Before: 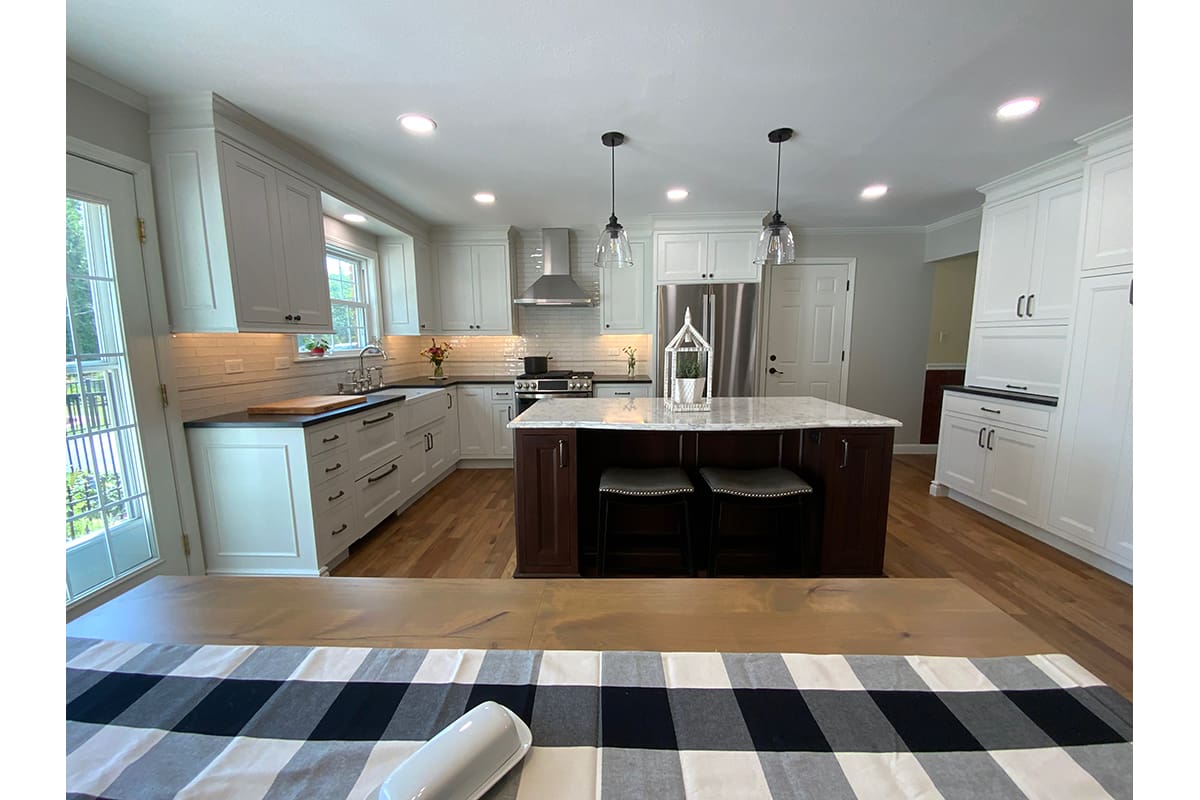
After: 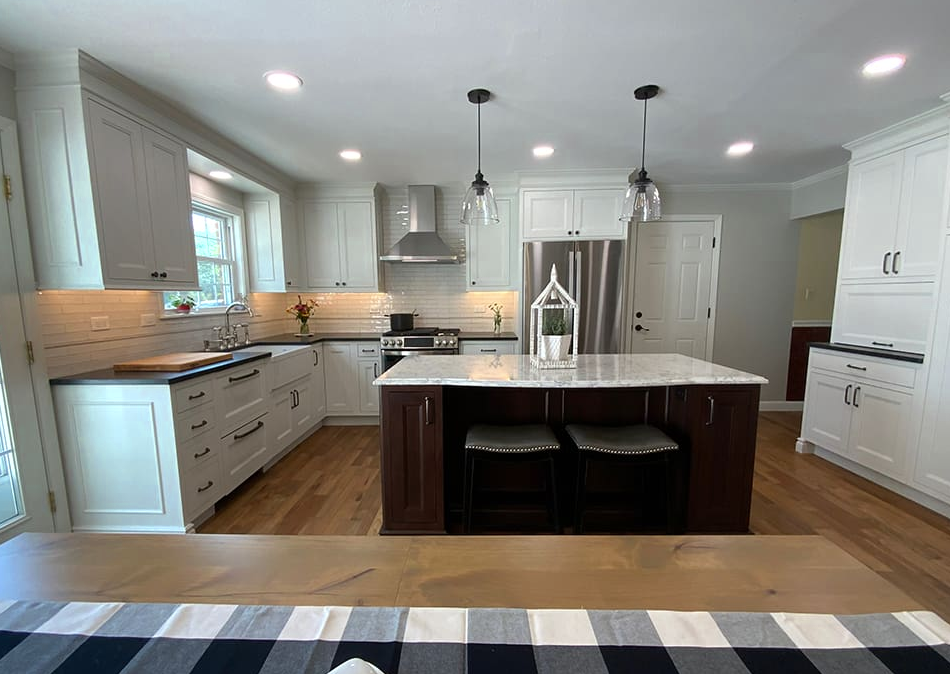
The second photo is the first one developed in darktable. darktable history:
color zones: curves: ch0 [(0.25, 0.5) (0.463, 0.627) (0.484, 0.637) (0.75, 0.5)]
crop: left 11.225%, top 5.381%, right 9.565%, bottom 10.314%
